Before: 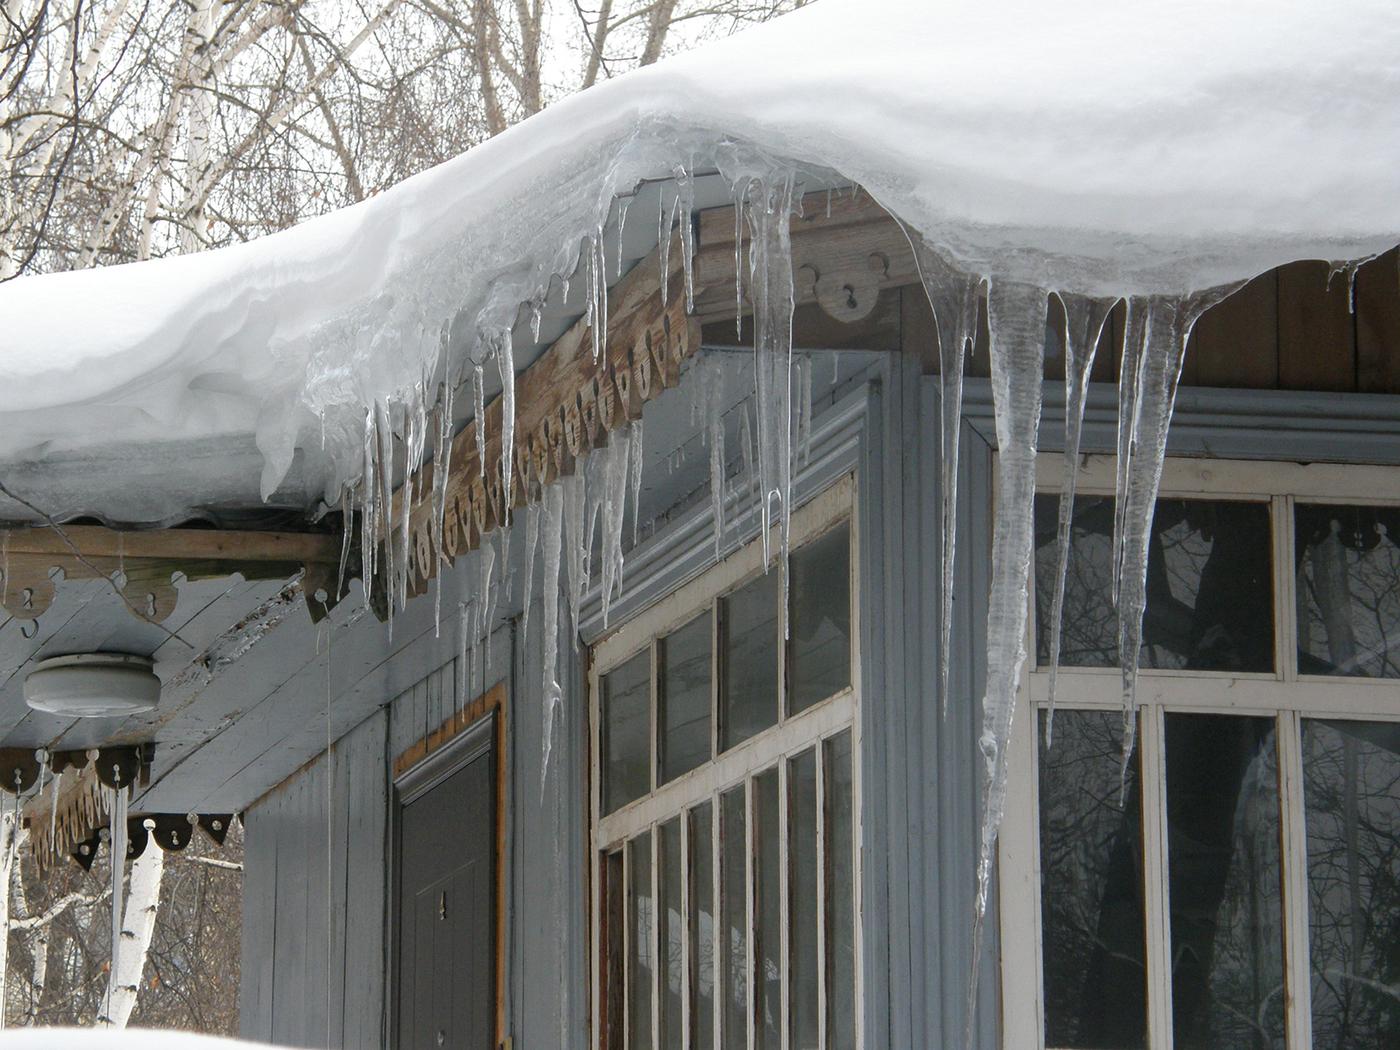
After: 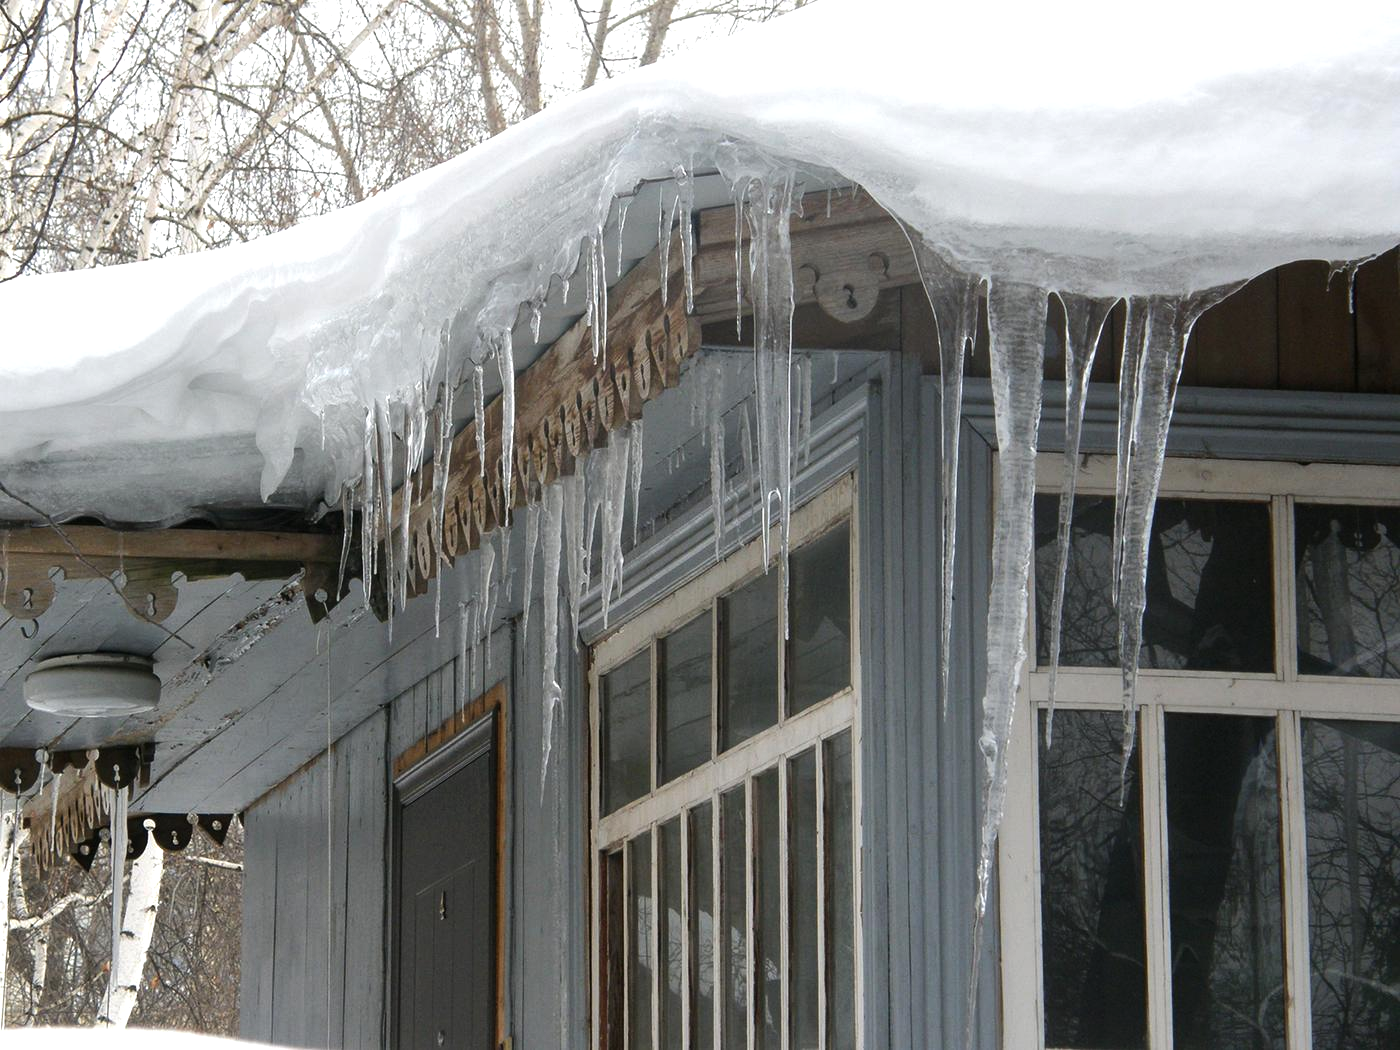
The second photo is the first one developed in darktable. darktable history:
tone equalizer: -8 EV -0.387 EV, -7 EV -0.411 EV, -6 EV -0.363 EV, -5 EV -0.204 EV, -3 EV 0.241 EV, -2 EV 0.312 EV, -1 EV 0.4 EV, +0 EV 0.417 EV, edges refinement/feathering 500, mask exposure compensation -1.57 EV, preserve details no
